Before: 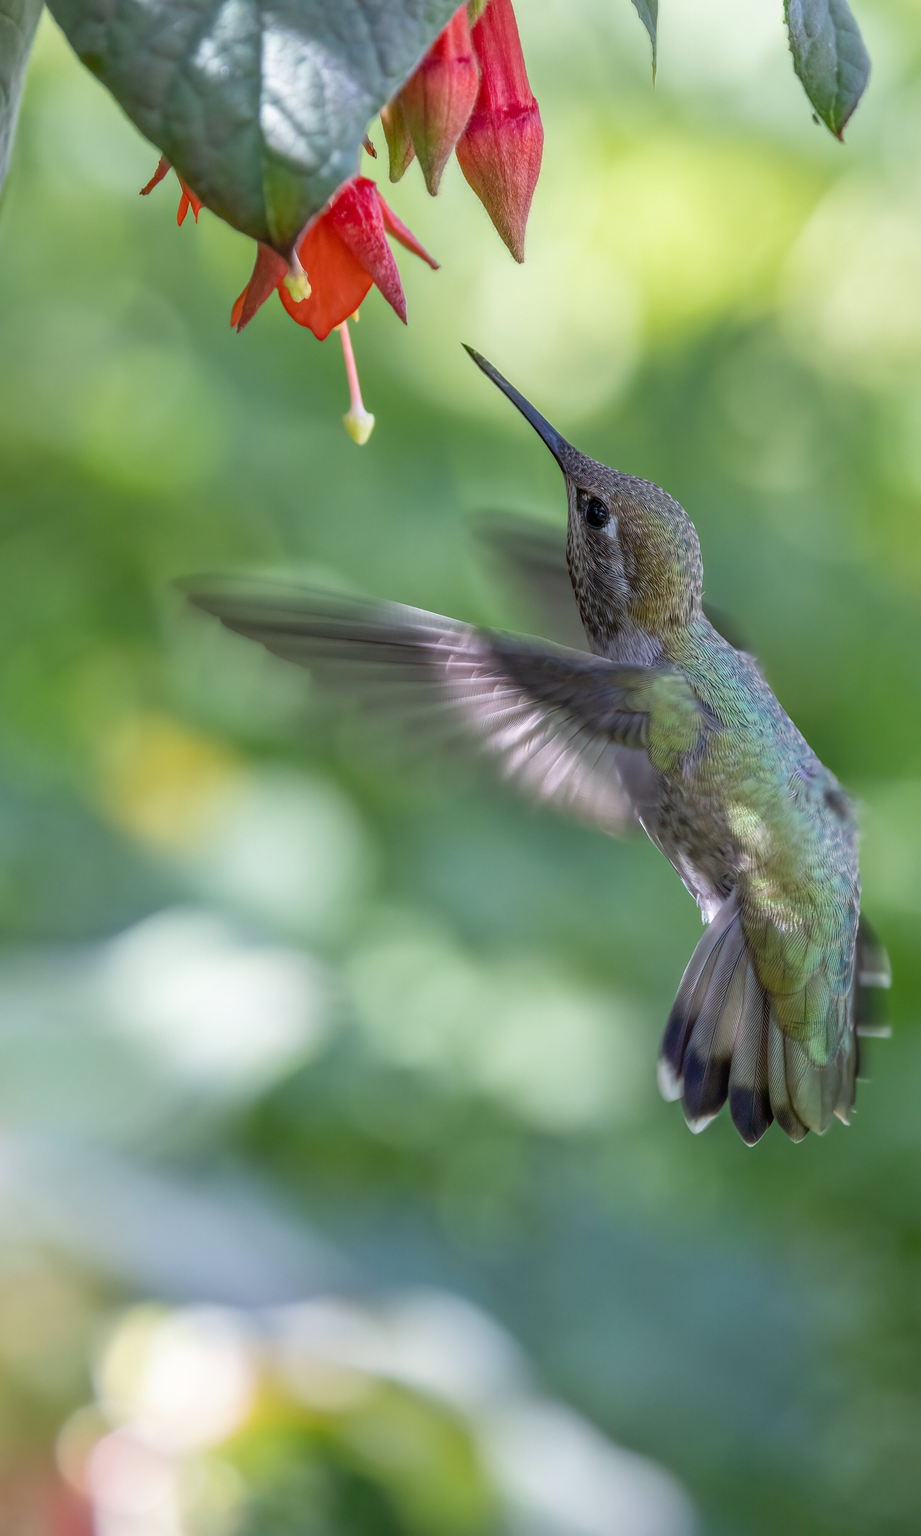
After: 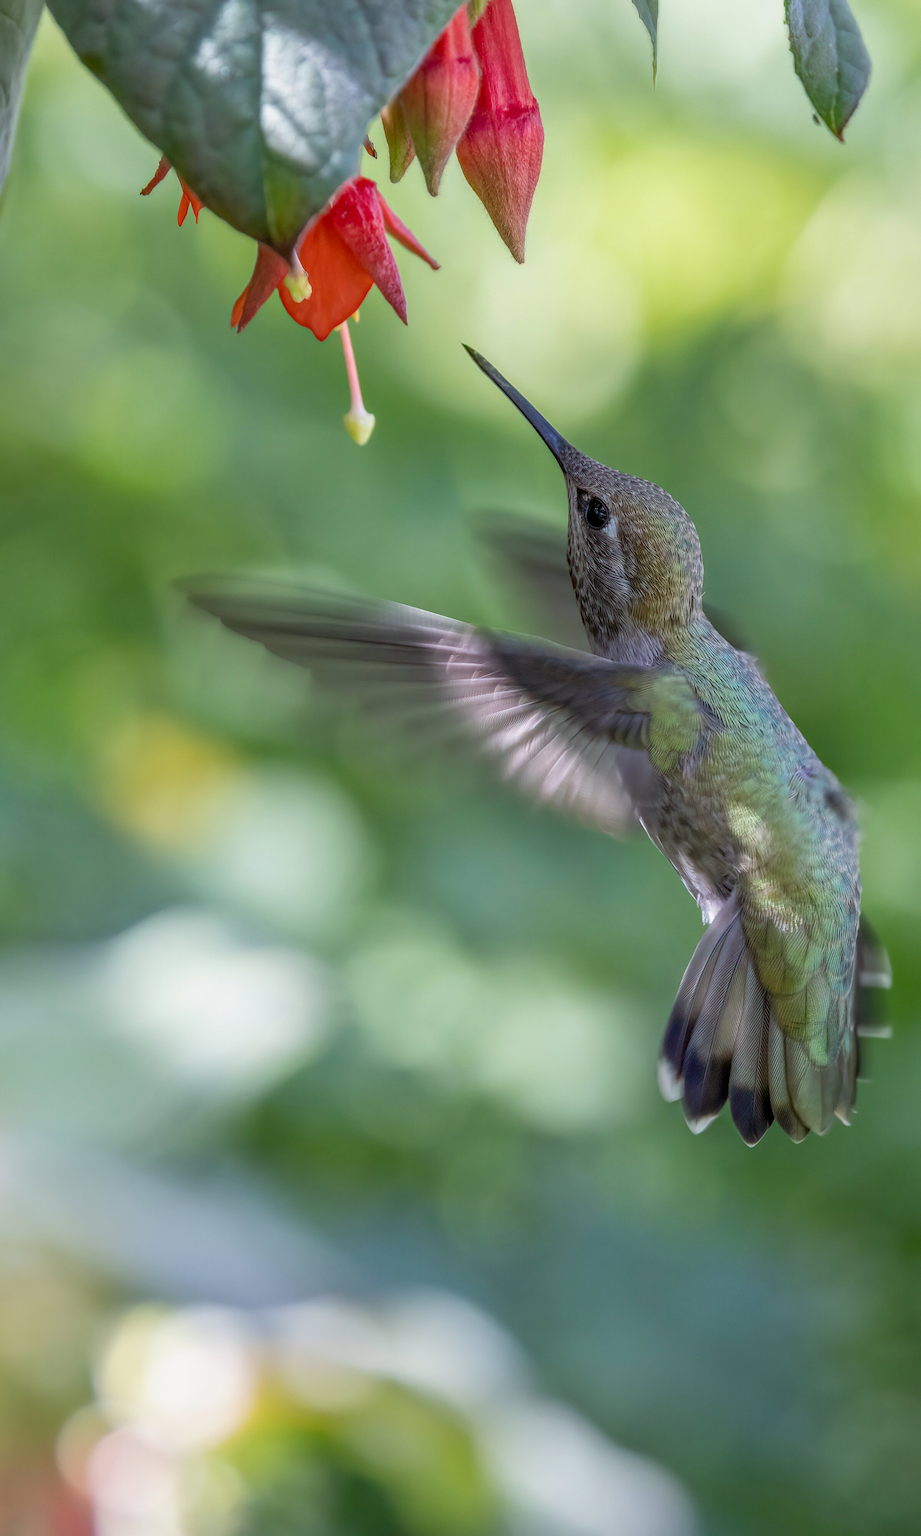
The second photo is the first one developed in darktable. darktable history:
exposure: black level correction 0.002, exposure -0.101 EV, compensate highlight preservation false
